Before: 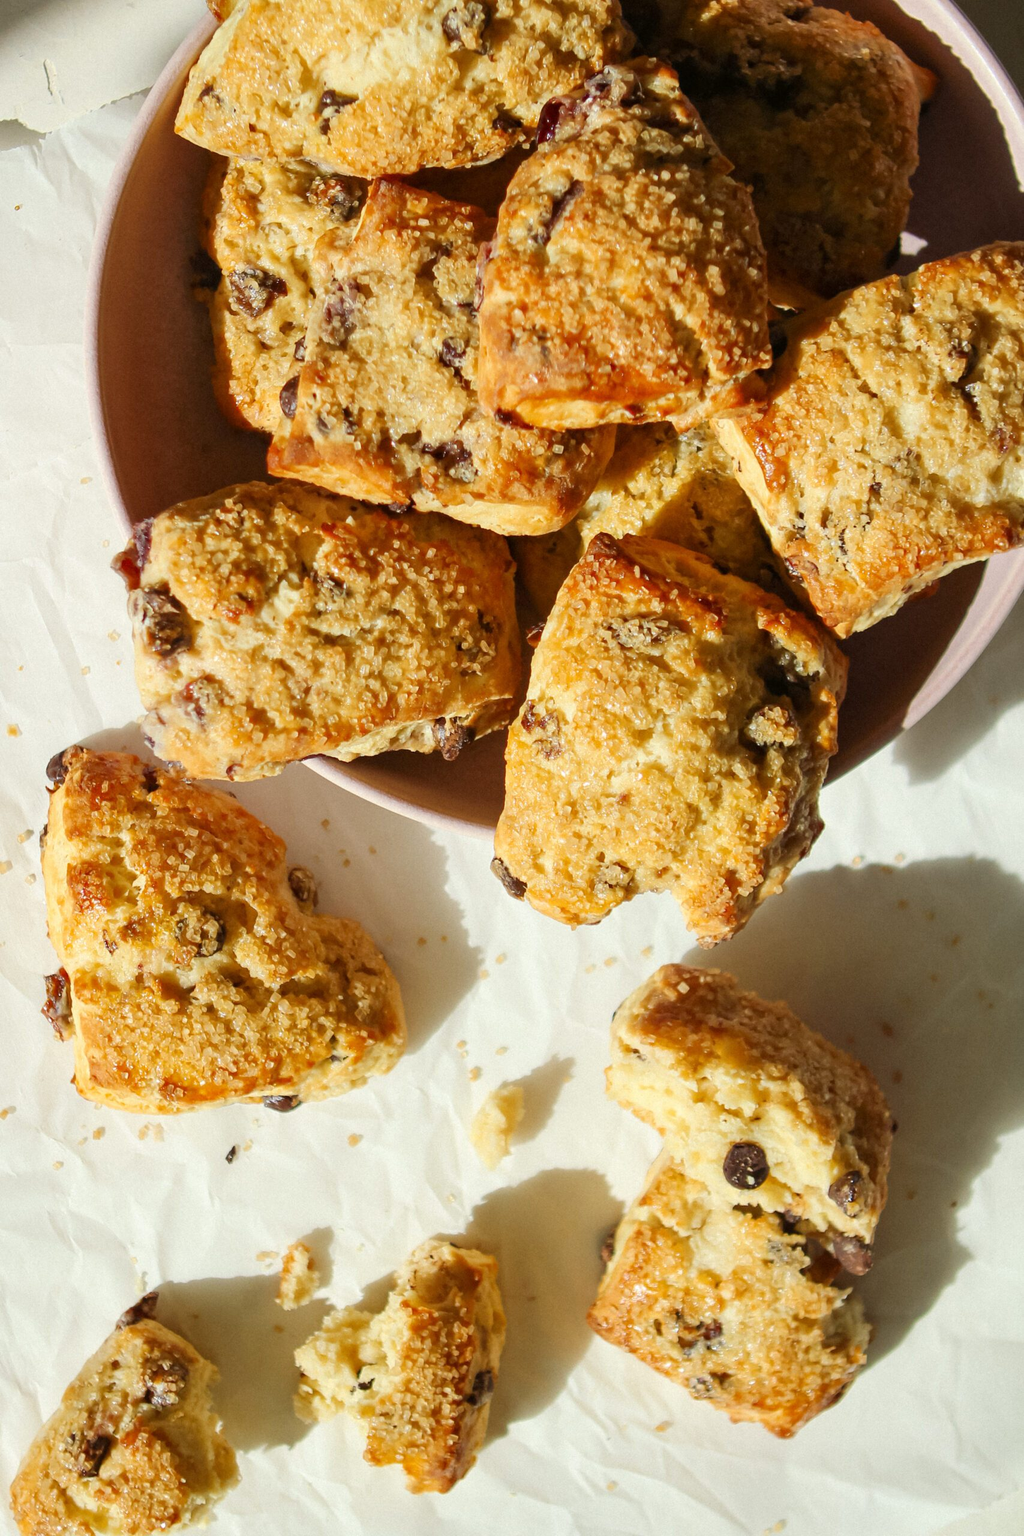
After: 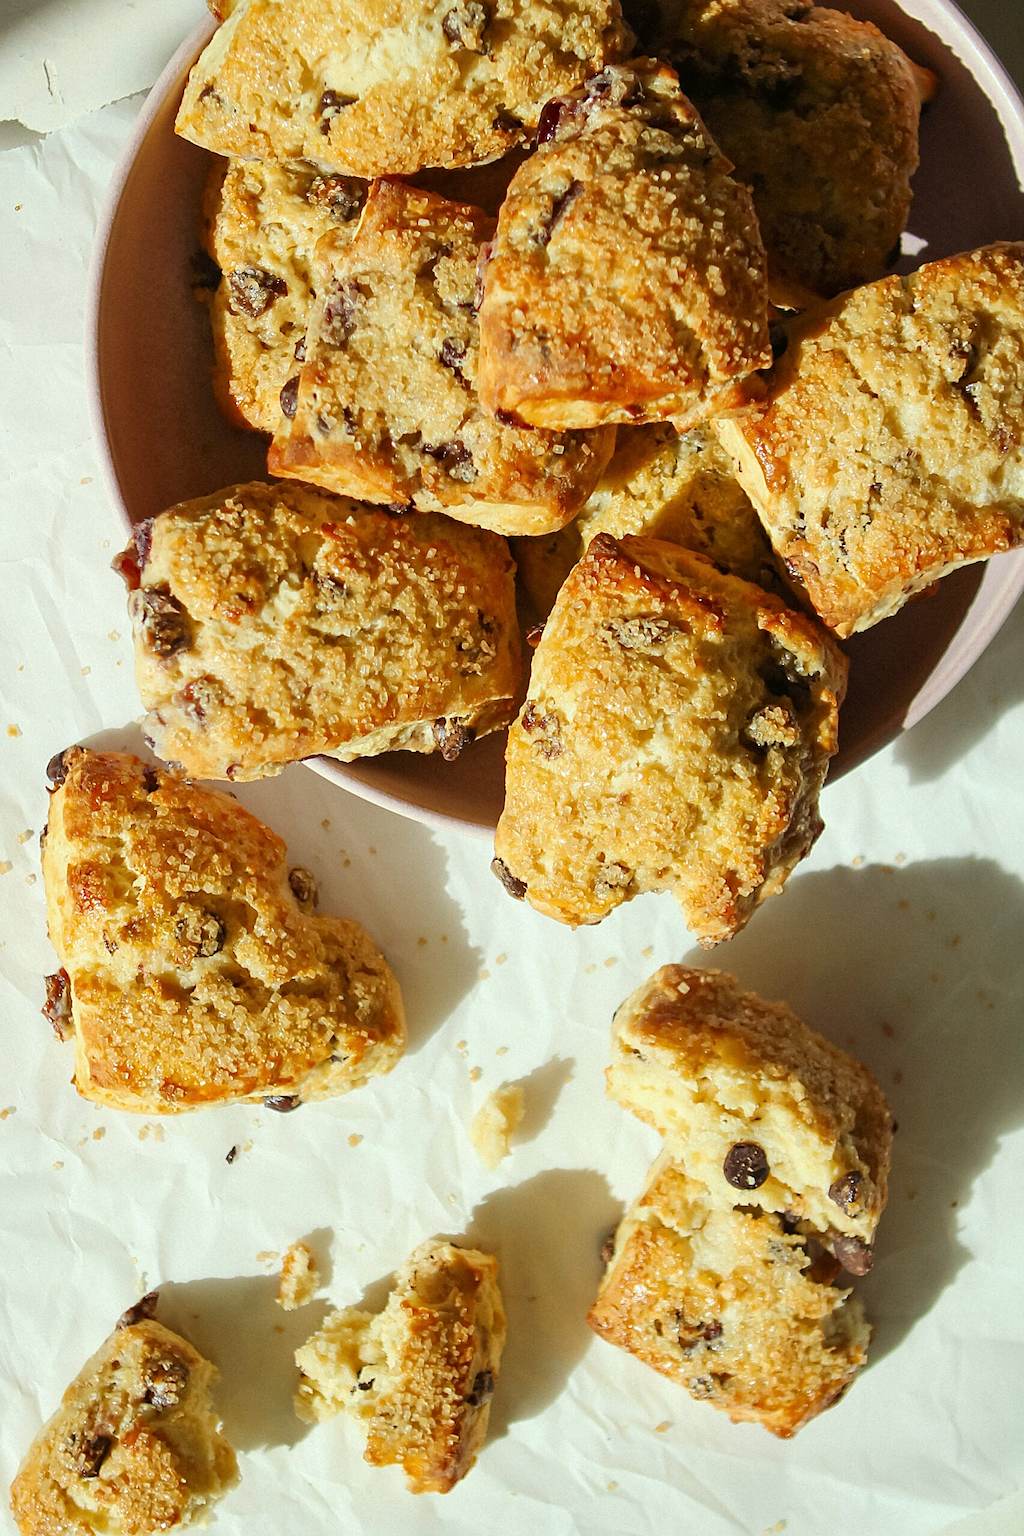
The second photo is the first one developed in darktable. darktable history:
color calibration: illuminant Planckian (black body), x 0.35, y 0.352, temperature 4789.03 K
sharpen: amount 0.593
